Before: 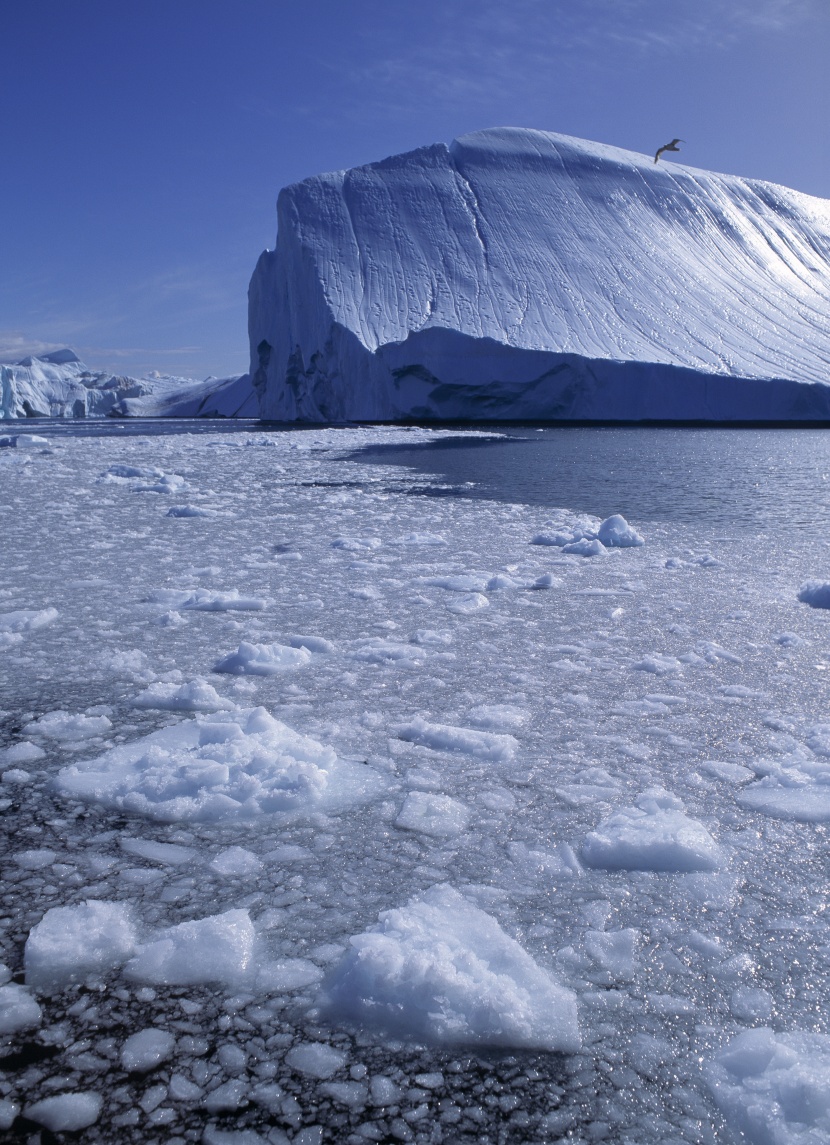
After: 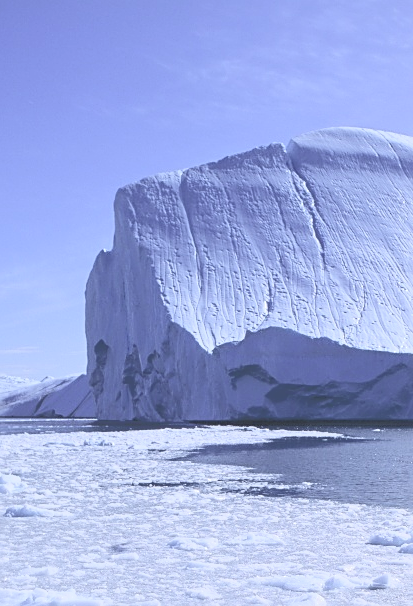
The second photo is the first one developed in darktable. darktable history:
tone curve: curves: ch0 [(0, 0) (0.003, 0.202) (0.011, 0.205) (0.025, 0.222) (0.044, 0.258) (0.069, 0.298) (0.1, 0.321) (0.136, 0.333) (0.177, 0.38) (0.224, 0.439) (0.277, 0.51) (0.335, 0.594) (0.399, 0.675) (0.468, 0.743) (0.543, 0.805) (0.623, 0.861) (0.709, 0.905) (0.801, 0.931) (0.898, 0.941) (1, 1)], color space Lab, independent channels, preserve colors none
crop: left 19.657%, right 30.564%, bottom 47.016%
sharpen: on, module defaults
